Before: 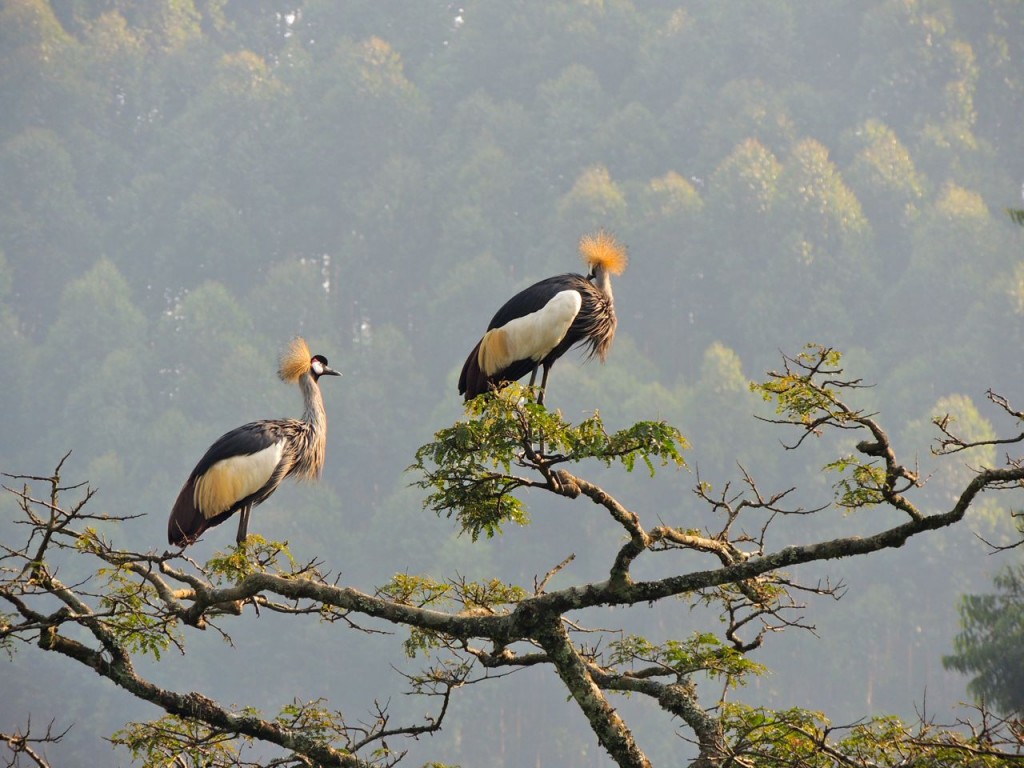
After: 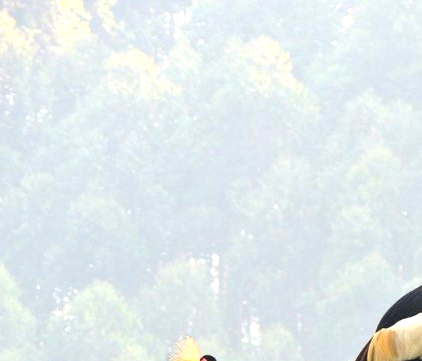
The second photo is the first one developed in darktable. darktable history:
exposure: black level correction 0, exposure 1.3 EV, compensate highlight preservation false
crop and rotate: left 10.926%, top 0.073%, right 47.776%, bottom 52.845%
